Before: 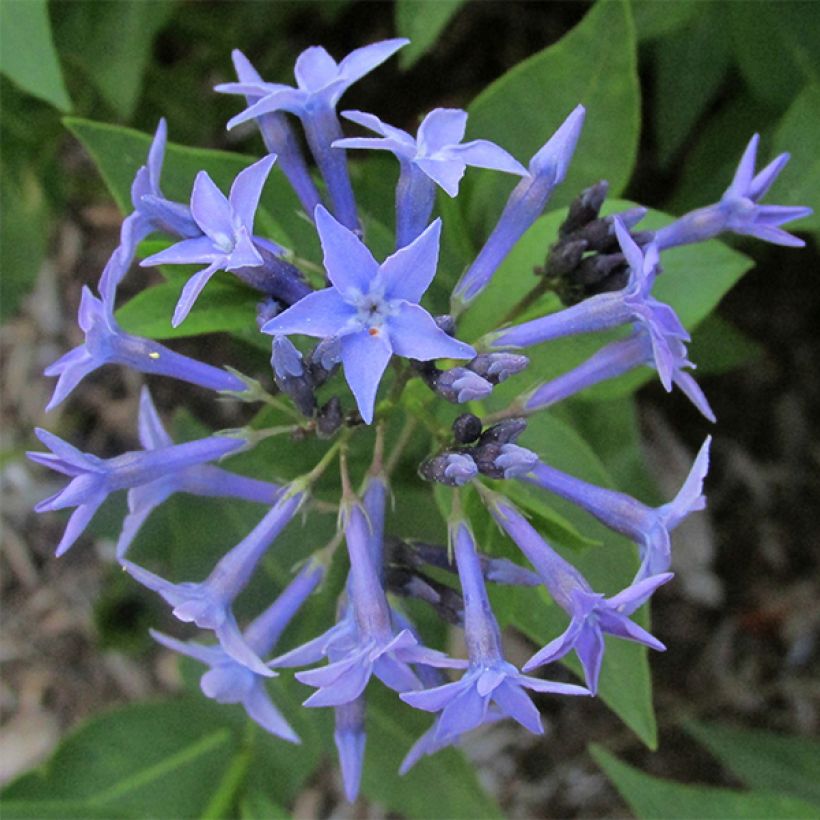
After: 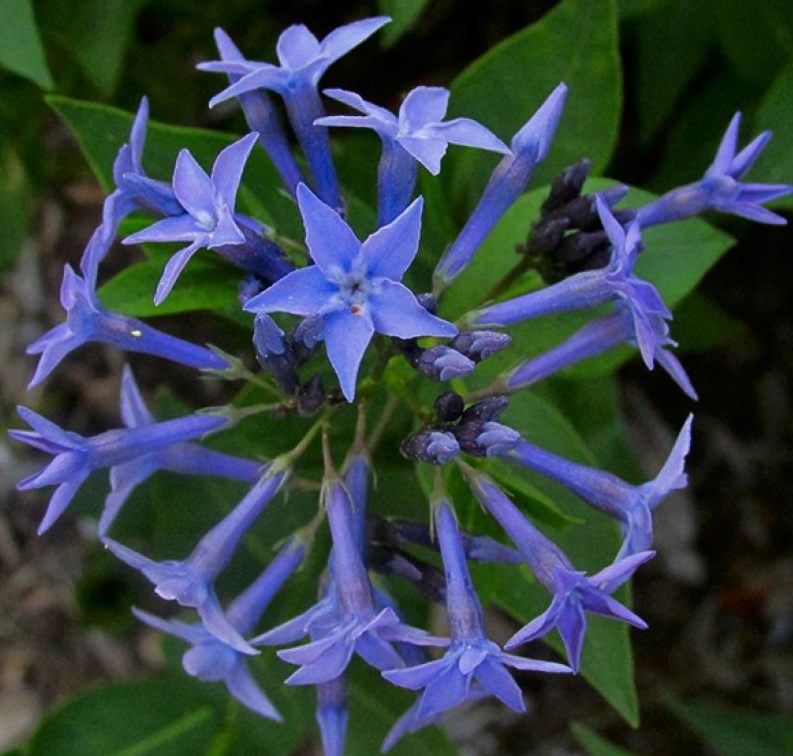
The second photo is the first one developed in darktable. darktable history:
crop: left 2.239%, top 2.801%, right 0.987%, bottom 4.944%
contrast brightness saturation: brightness -0.219, saturation 0.084
